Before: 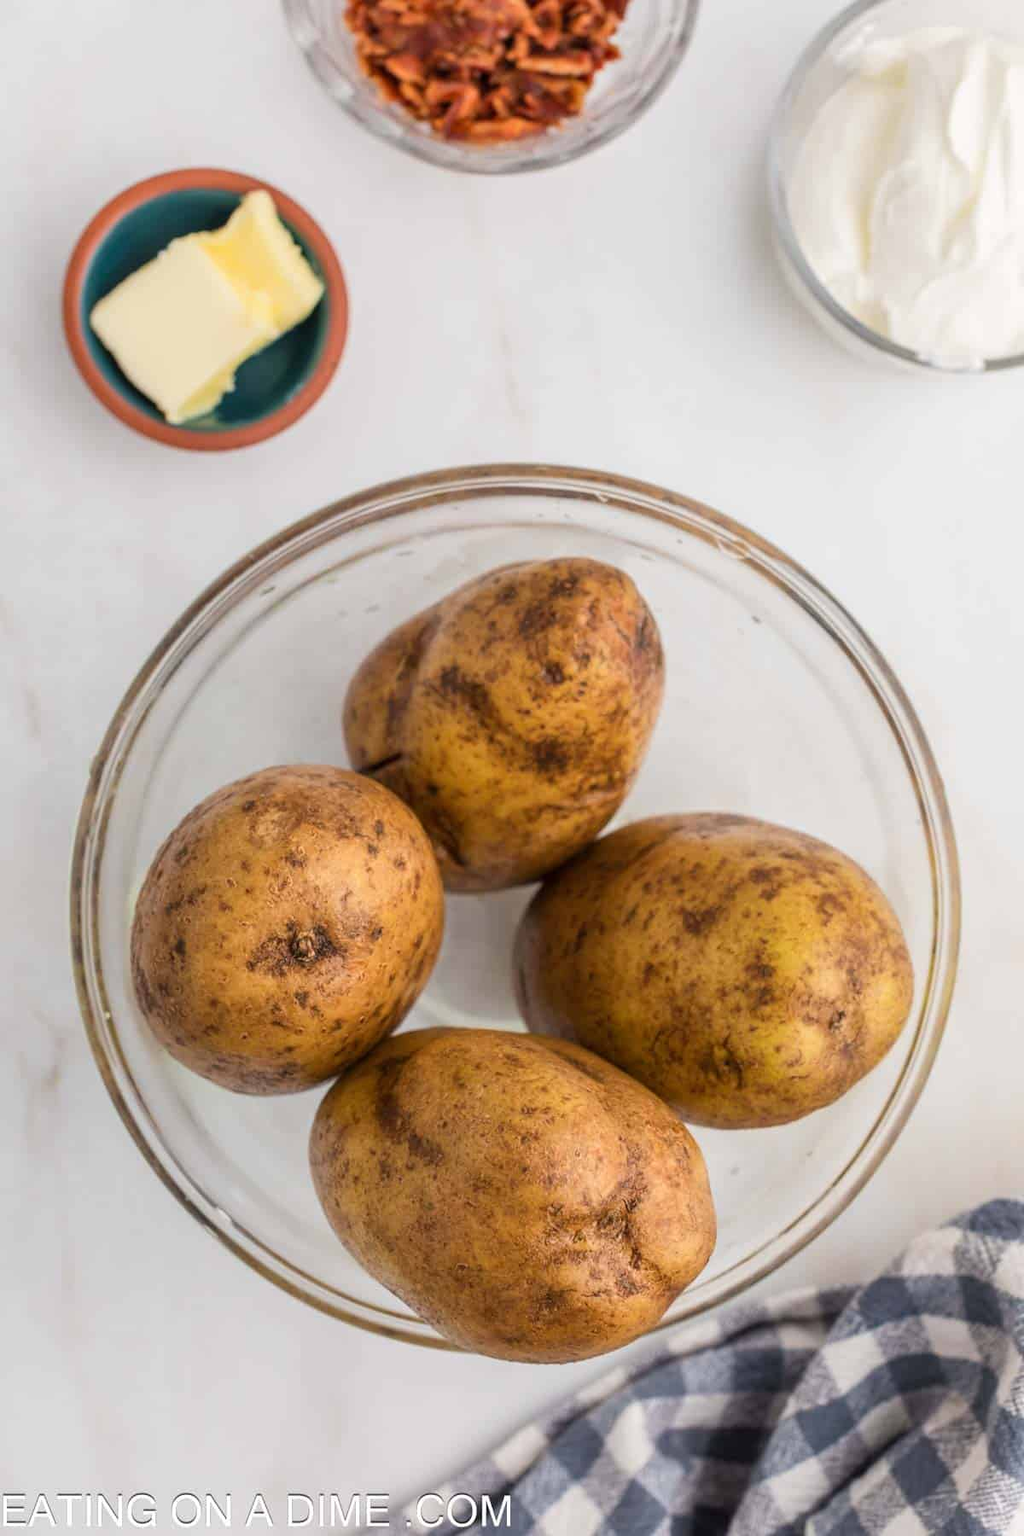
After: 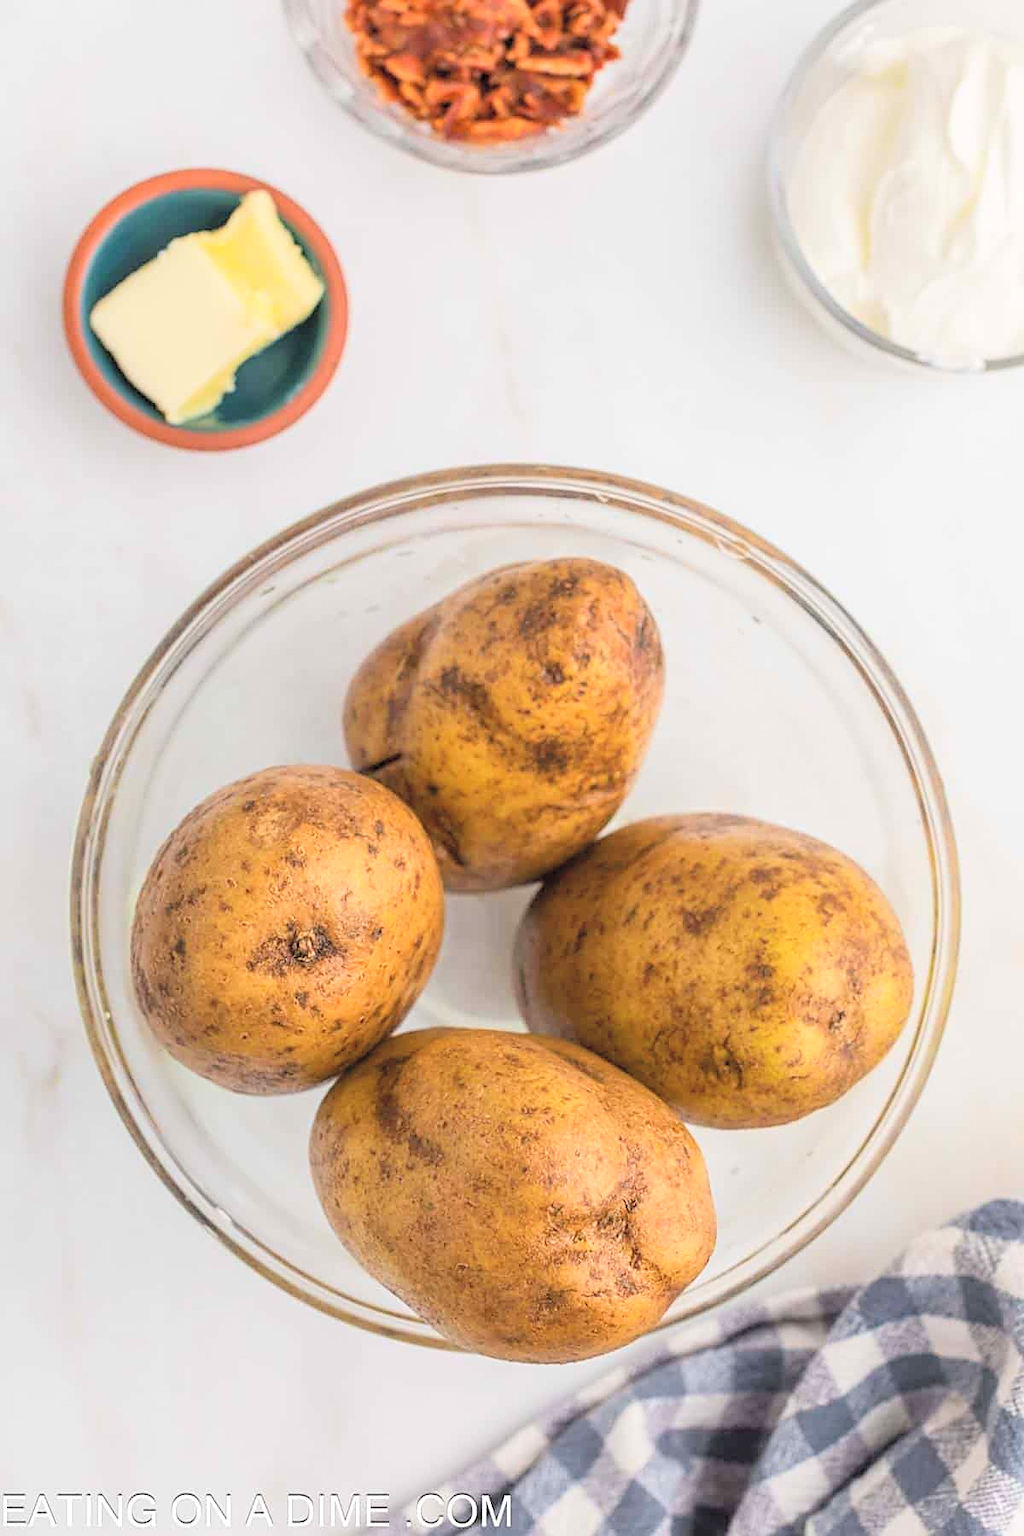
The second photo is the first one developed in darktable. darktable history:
contrast brightness saturation: contrast 0.099, brightness 0.298, saturation 0.135
sharpen: on, module defaults
